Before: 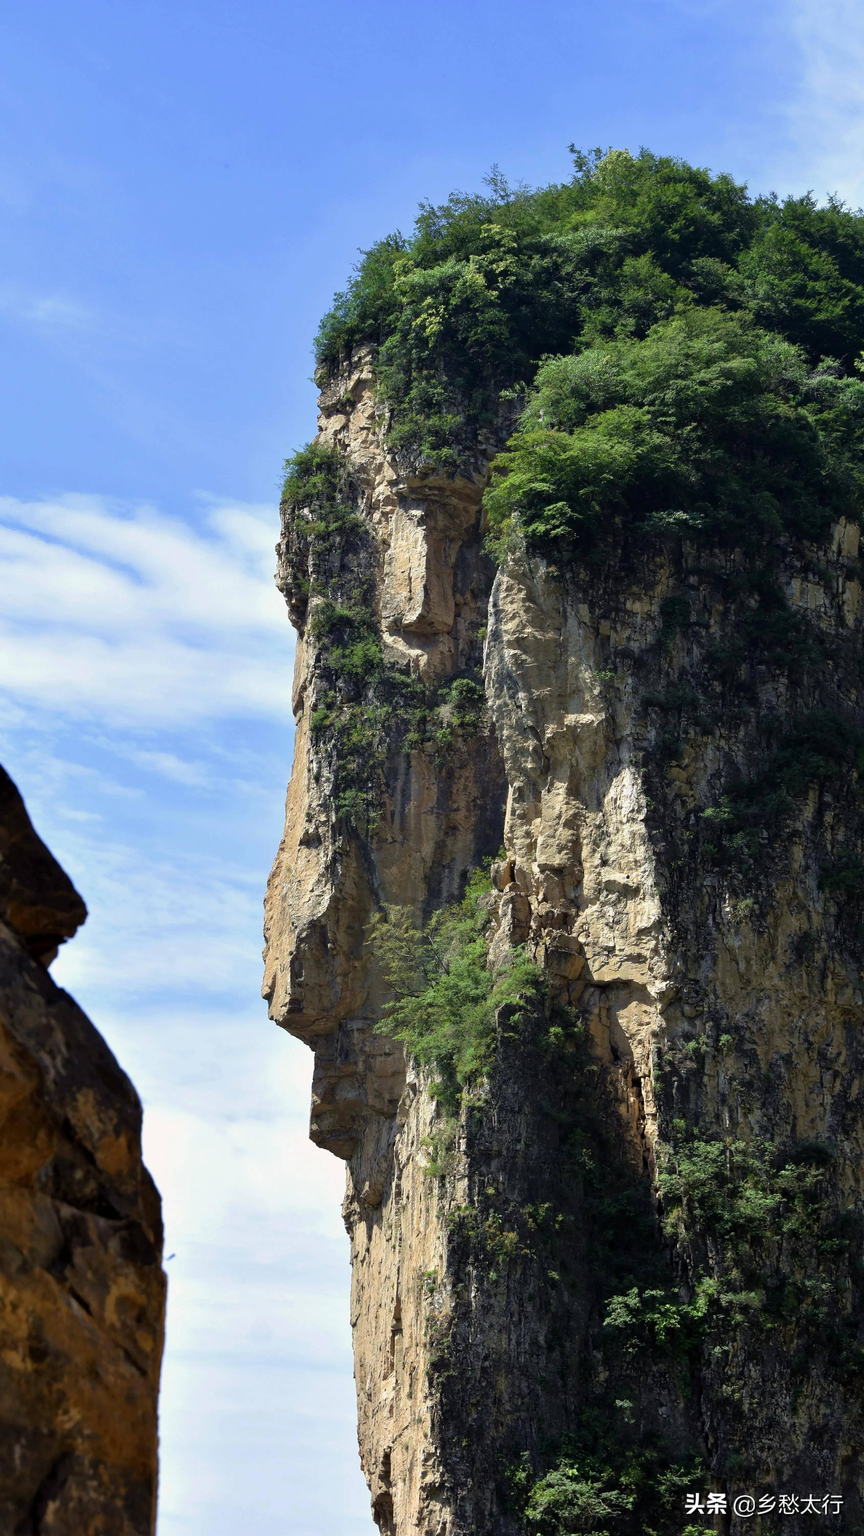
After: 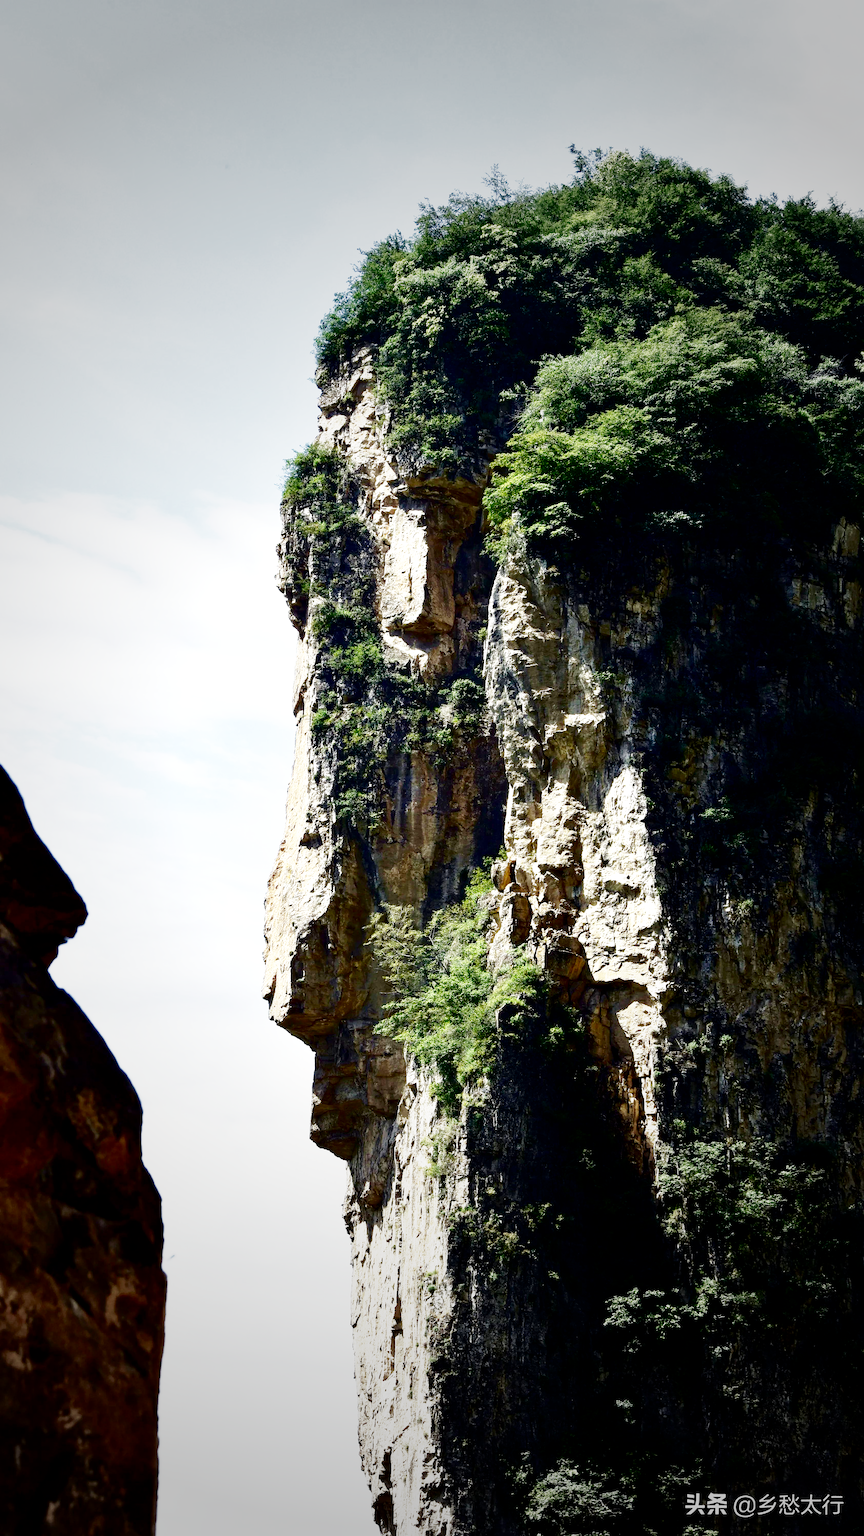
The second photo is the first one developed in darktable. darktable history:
tone equalizer: -8 EV -0.741 EV, -7 EV -0.697 EV, -6 EV -0.597 EV, -5 EV -0.381 EV, -3 EV 0.367 EV, -2 EV 0.6 EV, -1 EV 0.686 EV, +0 EV 0.722 EV, smoothing diameter 24.89%, edges refinement/feathering 11.64, preserve details guided filter
contrast brightness saturation: brightness -0.521
contrast equalizer: y [[0.5 ×6], [0.5 ×6], [0.5, 0.5, 0.501, 0.545, 0.707, 0.863], [0 ×6], [0 ×6]], mix 0.193
base curve: curves: ch0 [(0, 0) (0.007, 0.004) (0.027, 0.03) (0.046, 0.07) (0.207, 0.54) (0.442, 0.872) (0.673, 0.972) (1, 1)], preserve colors none
exposure: black level correction 0.002, compensate highlight preservation false
vignetting: fall-off start 34.69%, fall-off radius 64.74%, width/height ratio 0.962
